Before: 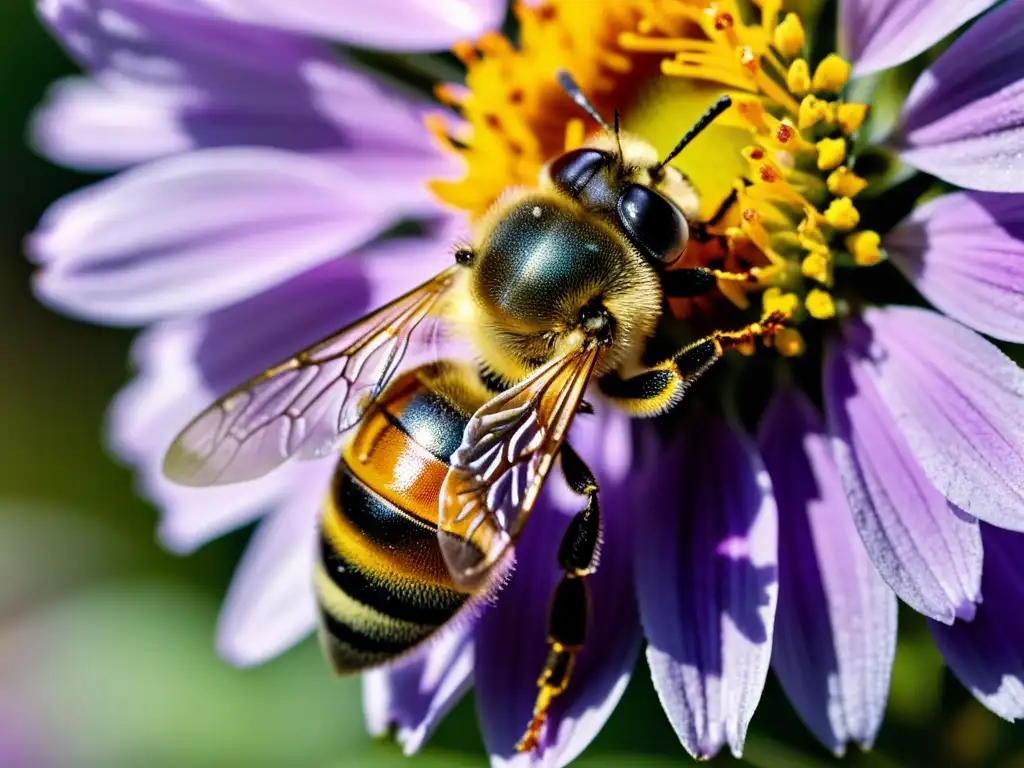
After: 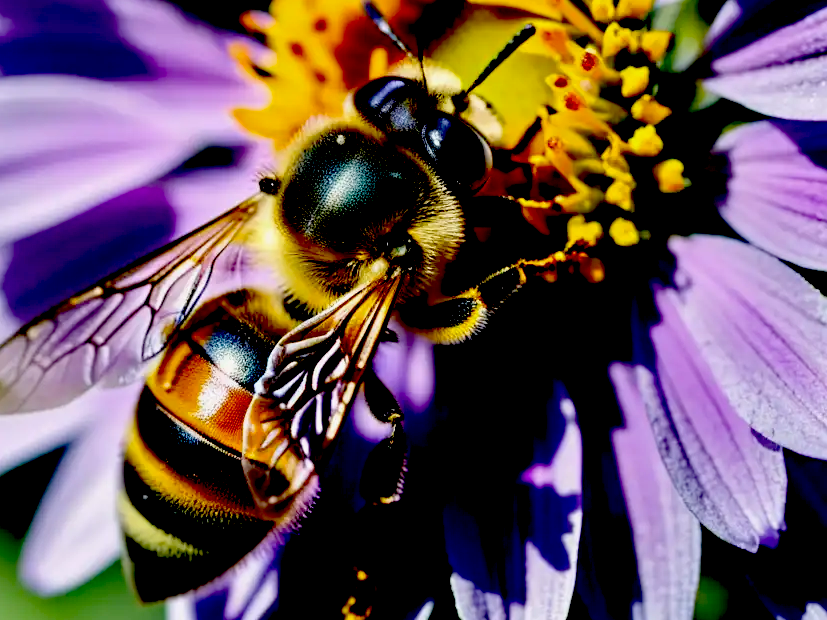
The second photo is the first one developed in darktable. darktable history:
exposure: black level correction 0.1, exposure -0.087 EV, compensate exposure bias true, compensate highlight preservation false
crop: left 19.159%, top 9.453%, right 0.001%, bottom 9.721%
